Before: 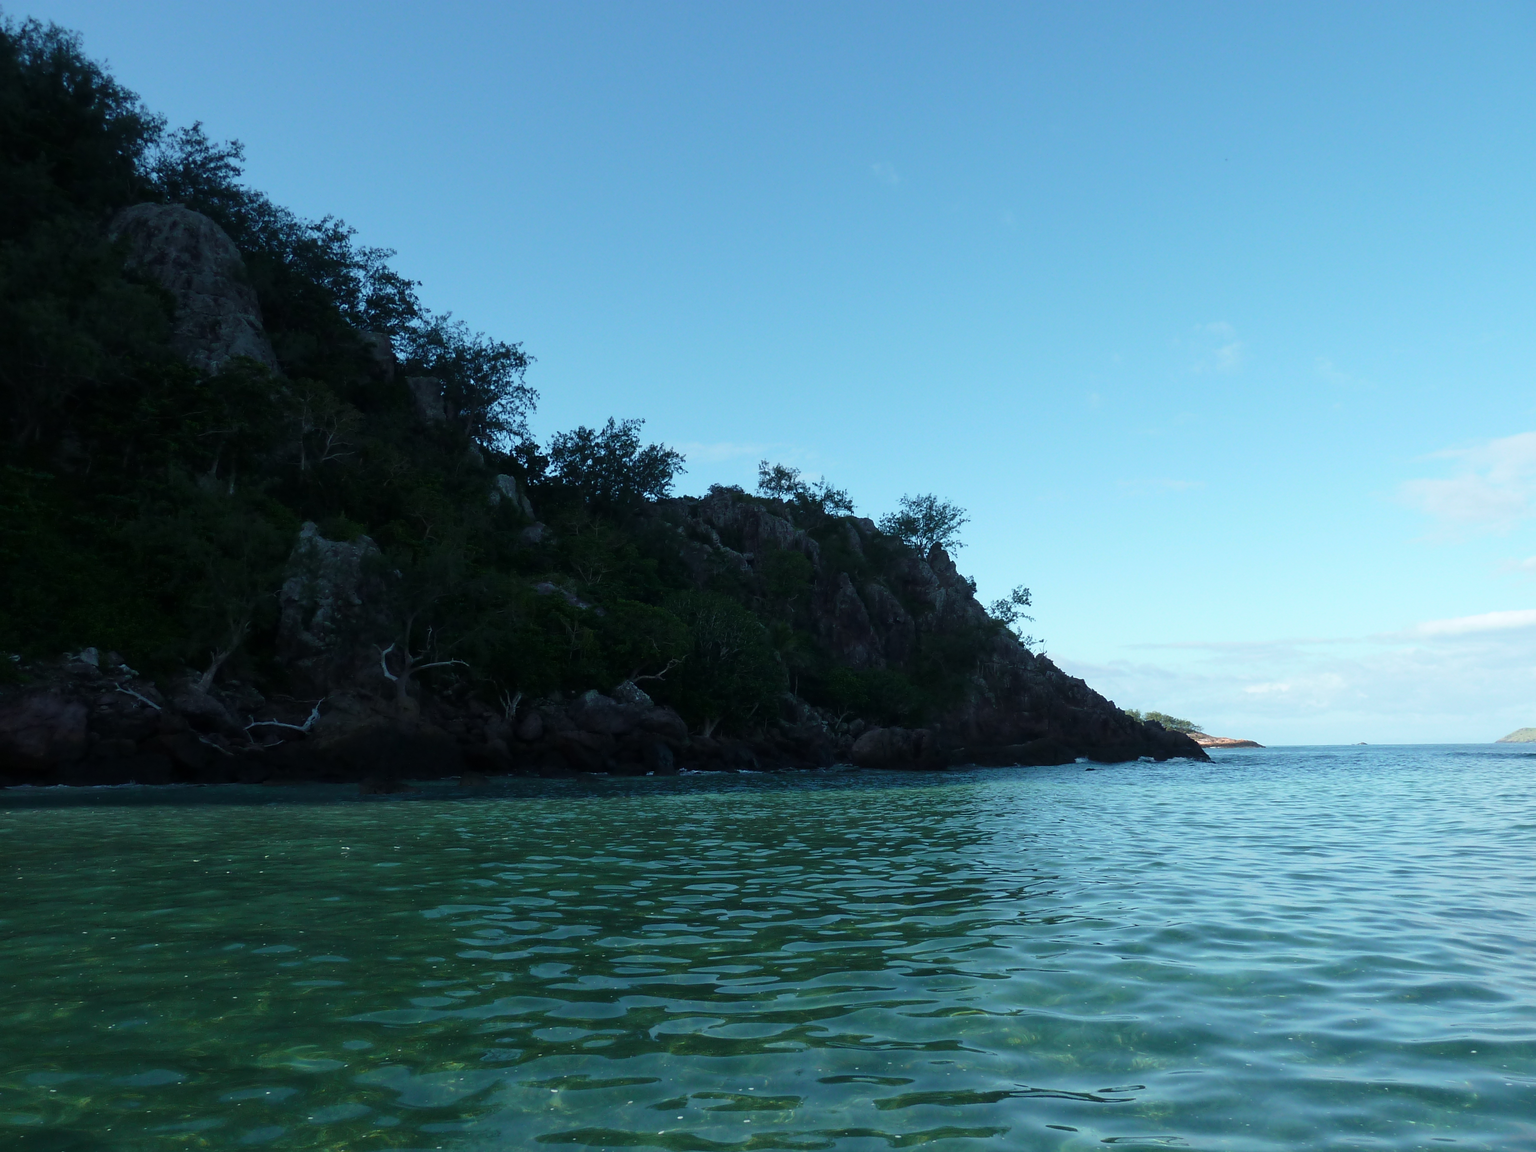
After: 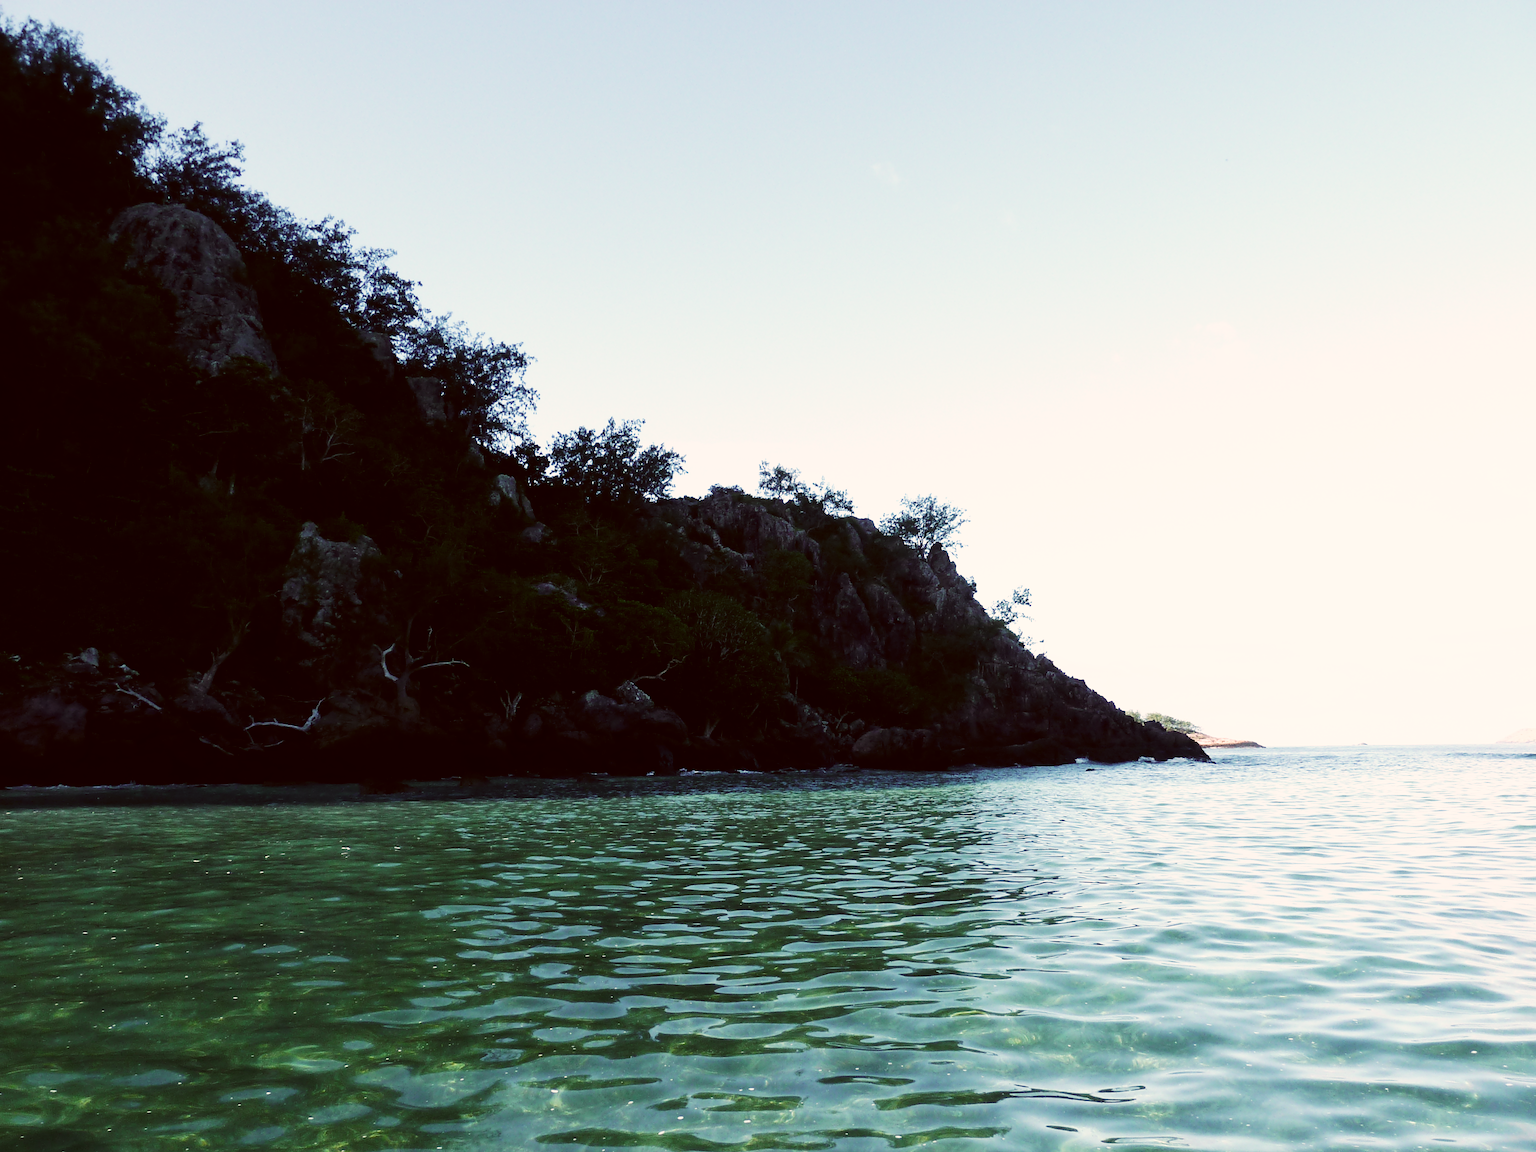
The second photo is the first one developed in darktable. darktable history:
color correction: highlights a* 10.17, highlights b* 9.75, shadows a* 8.81, shadows b* 7.9, saturation 0.793
base curve: curves: ch0 [(0, 0) (0.007, 0.004) (0.027, 0.03) (0.046, 0.07) (0.207, 0.54) (0.442, 0.872) (0.673, 0.972) (1, 1)], preserve colors none
